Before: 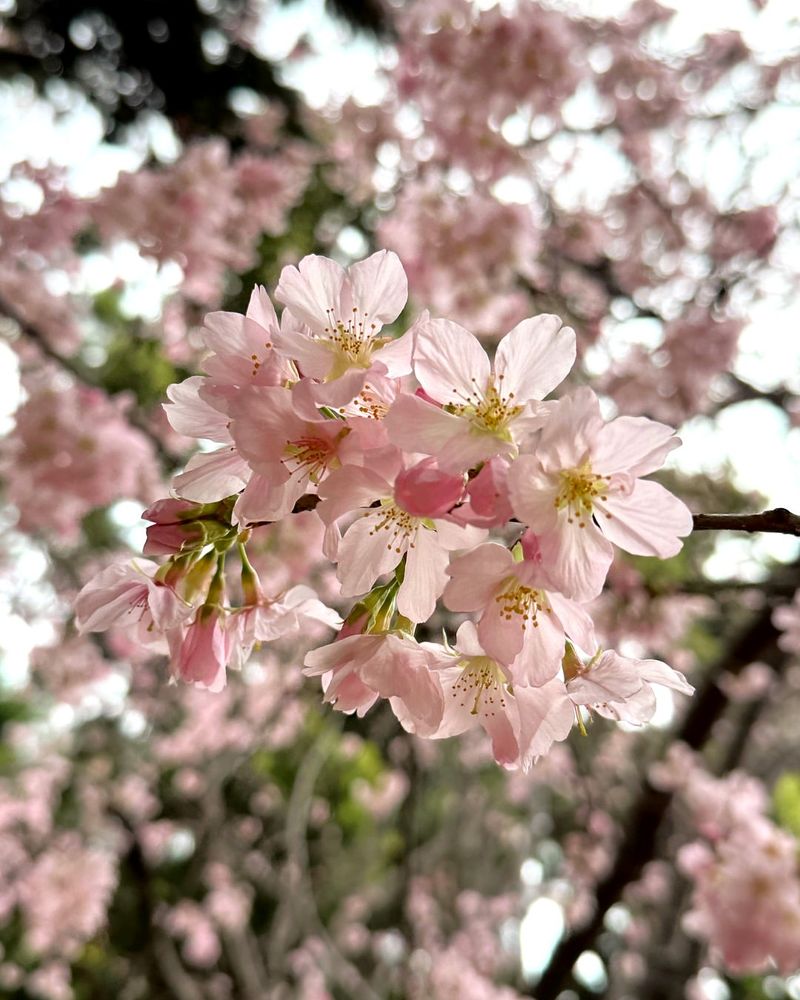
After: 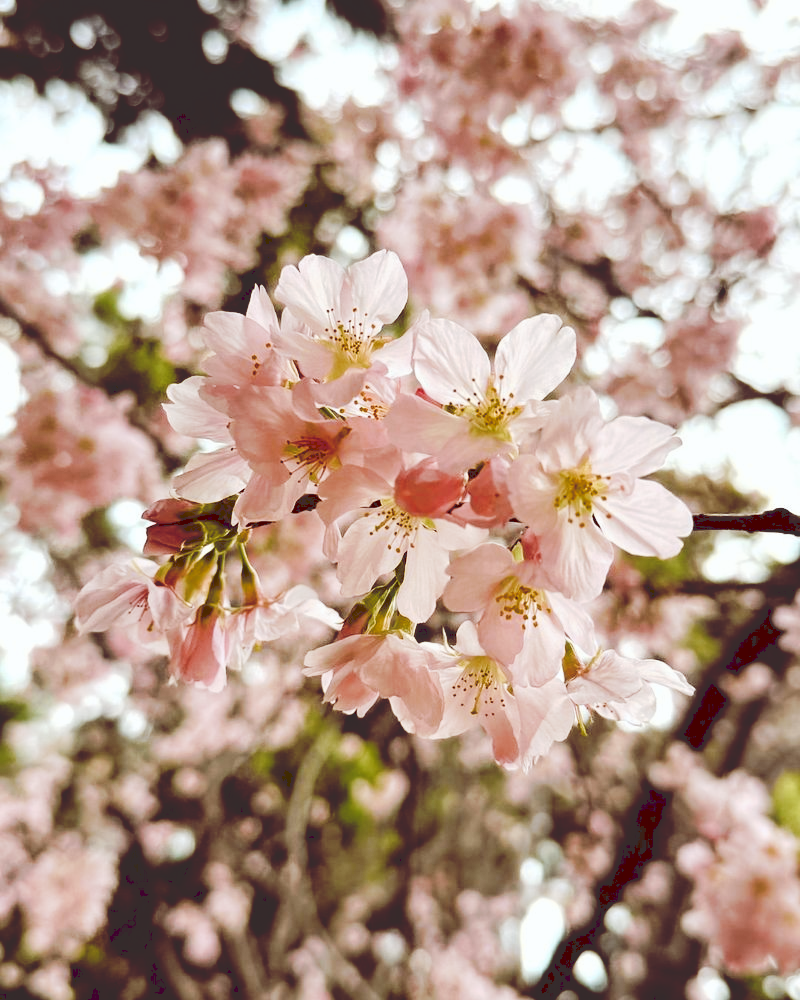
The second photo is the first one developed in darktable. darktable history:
tone curve: curves: ch0 [(0, 0) (0.003, 0.178) (0.011, 0.177) (0.025, 0.177) (0.044, 0.178) (0.069, 0.178) (0.1, 0.18) (0.136, 0.183) (0.177, 0.199) (0.224, 0.227) (0.277, 0.278) (0.335, 0.357) (0.399, 0.449) (0.468, 0.546) (0.543, 0.65) (0.623, 0.724) (0.709, 0.804) (0.801, 0.868) (0.898, 0.921) (1, 1)], preserve colors none
color look up table: target L [94.74, 95.08, 87.25, 87.79, 76.79, 54.02, 52.24, 52.19, 49.82, 29.69, 26.75, 7.028, 200.37, 94.85, 77.84, 70.85, 56.5, 56.63, 53.75, 47.99, 41.38, 35.36, 29.91, 31.1, 11.82, 6.615, 84.83, 65.49, 61.21, 63.75, 53.71, 48.31, 53.93, 49.27, 45.74, 46.06, 39.38, 31.93, 27.55, 33.33, 13.56, 14.67, 8.932, 74.64, 72.18, 59.55, 49.29, 44.66, 24.95], target a [-12, -6.388, -38.22, -47, -55.25, -35.87, -5.494, -26.04, -3.475, -12.43, -14.6, 39.29, 0, 3.366, 20.89, 22, 49.4, 36.27, 20.12, 53.96, 53.4, 35.47, 10.98, 9.374, 48.96, 38.09, 32.4, 0.281, 28.75, 70.3, 58.48, 15.17, 85.39, 31.08, 3.57, 62.82, 50.28, 37.21, 14.21, 51.34, 55.56, 60.85, 43.53, -28.74, -10.32, -16.75, -17.19, -0.054, -0.512], target b [64.57, 23.05, 67.59, -7.744, 26.33, 46.67, 46.4, 15.98, 38.15, 5.663, 45.52, 11.61, 0, 1.708, 9.135, 35.86, 31.45, 55.24, 19.83, 13.02, 70.58, 37.78, 51.04, 8.3, 19.87, 10.87, -19.89, 1.903, -3.586, -52.93, -10.41, -70.74, -60.32, -21.22, 3.386, -36.78, -11.64, -5.974, -38.13, -49.66, -34.12, -57.65, 14.8, -28.87, -35.05, -50.12, -16.7, -35.92, -10.79], num patches 49
